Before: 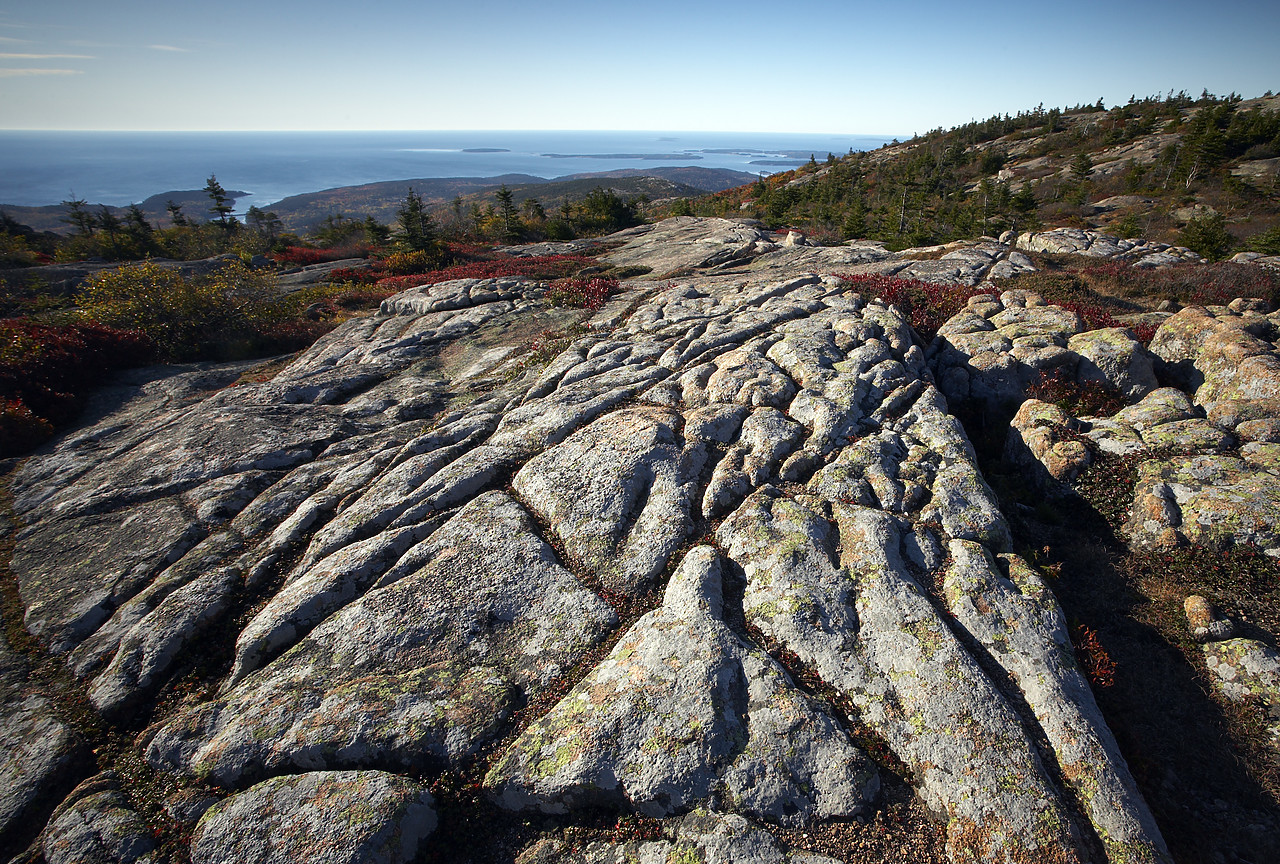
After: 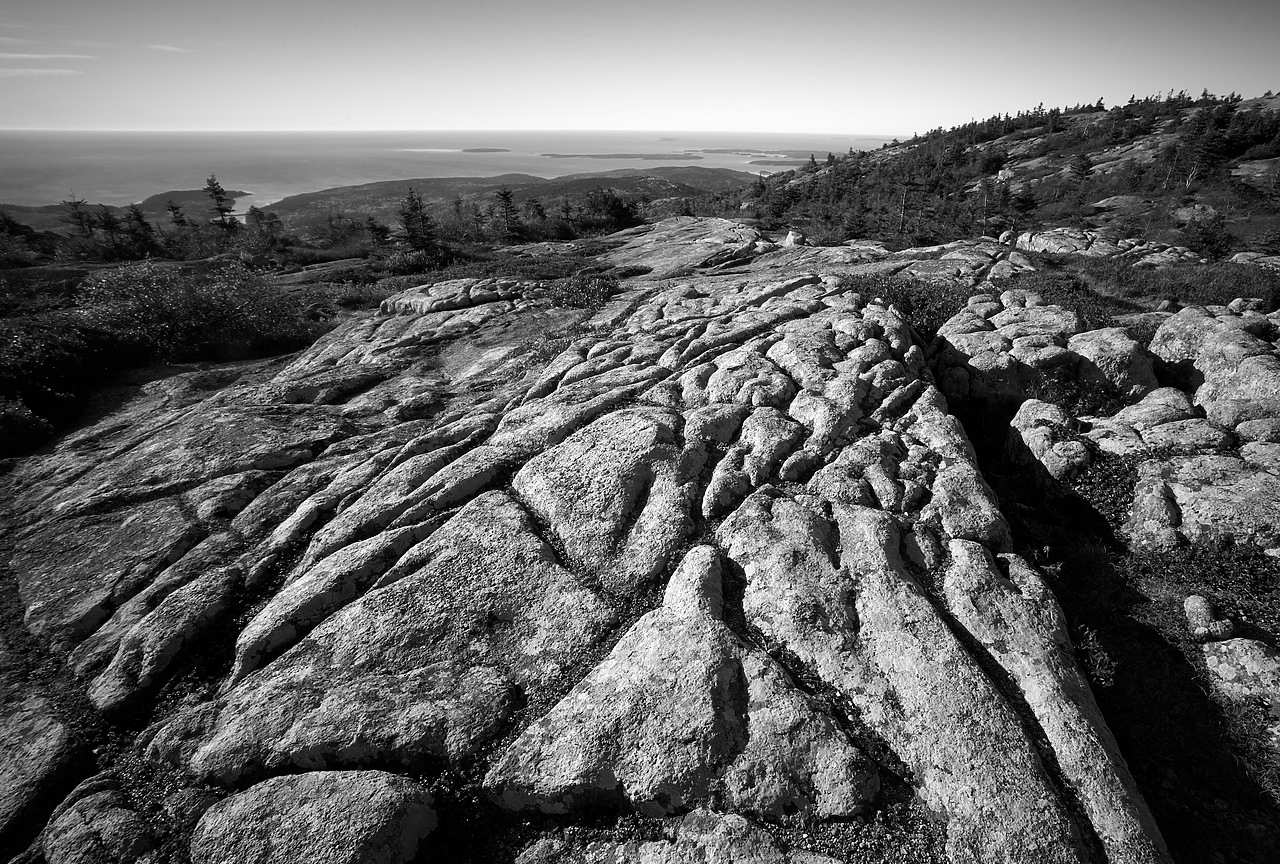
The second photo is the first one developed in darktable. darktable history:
monochrome: on, module defaults
color correction: highlights a* 9.03, highlights b* 8.71, shadows a* 40, shadows b* 40, saturation 0.8
